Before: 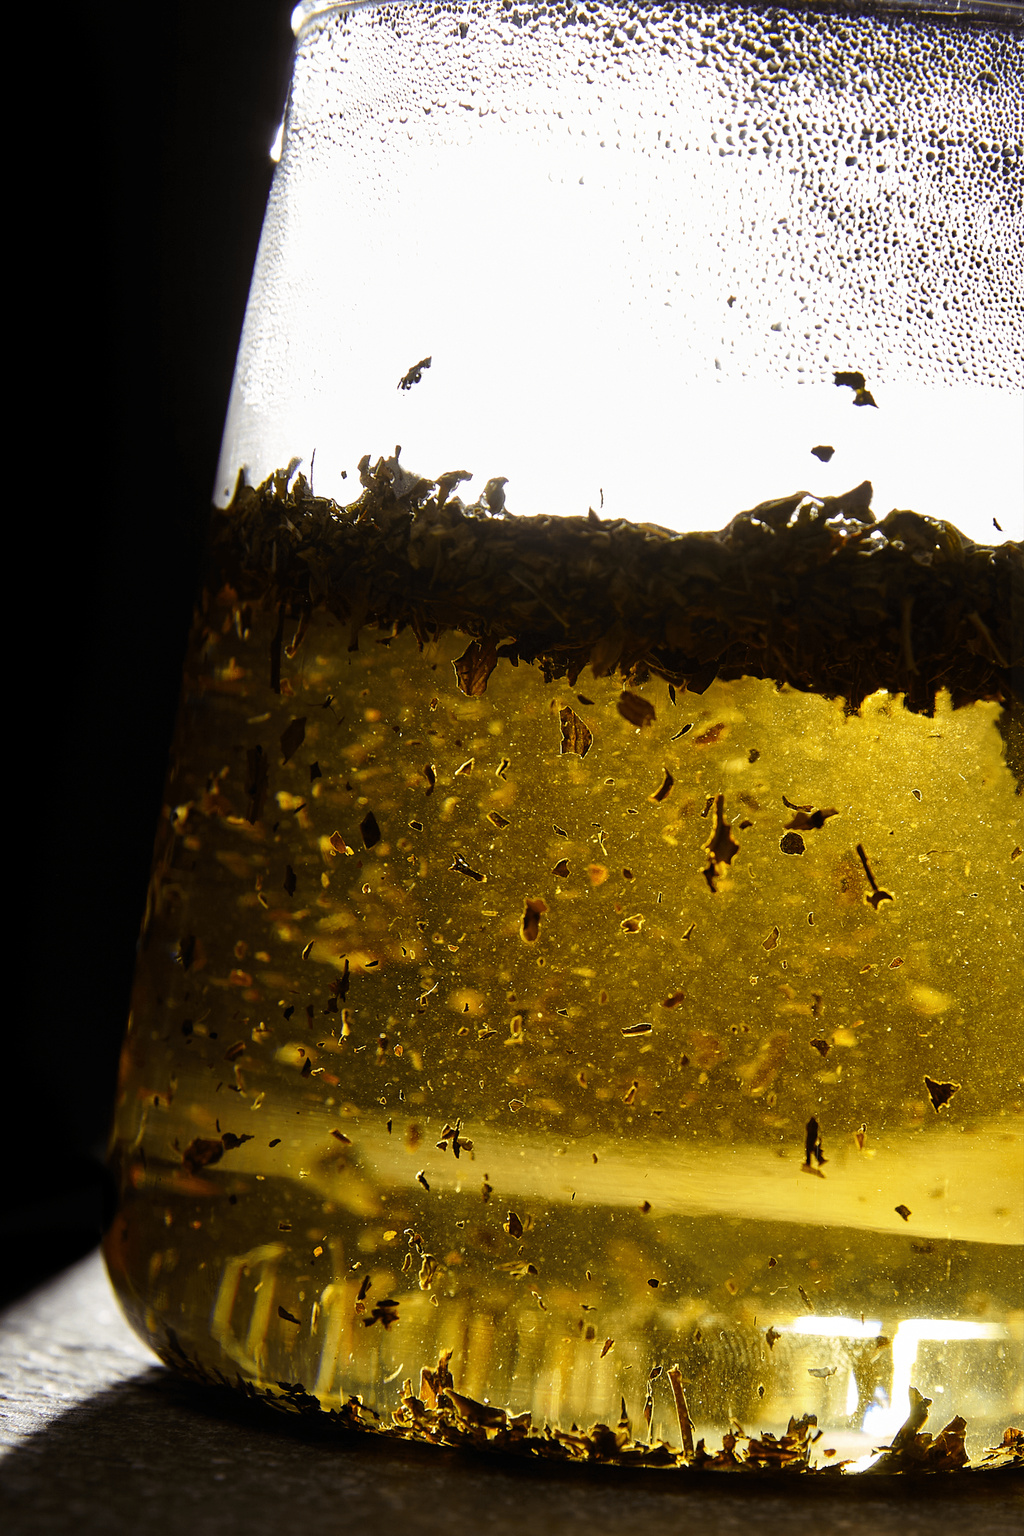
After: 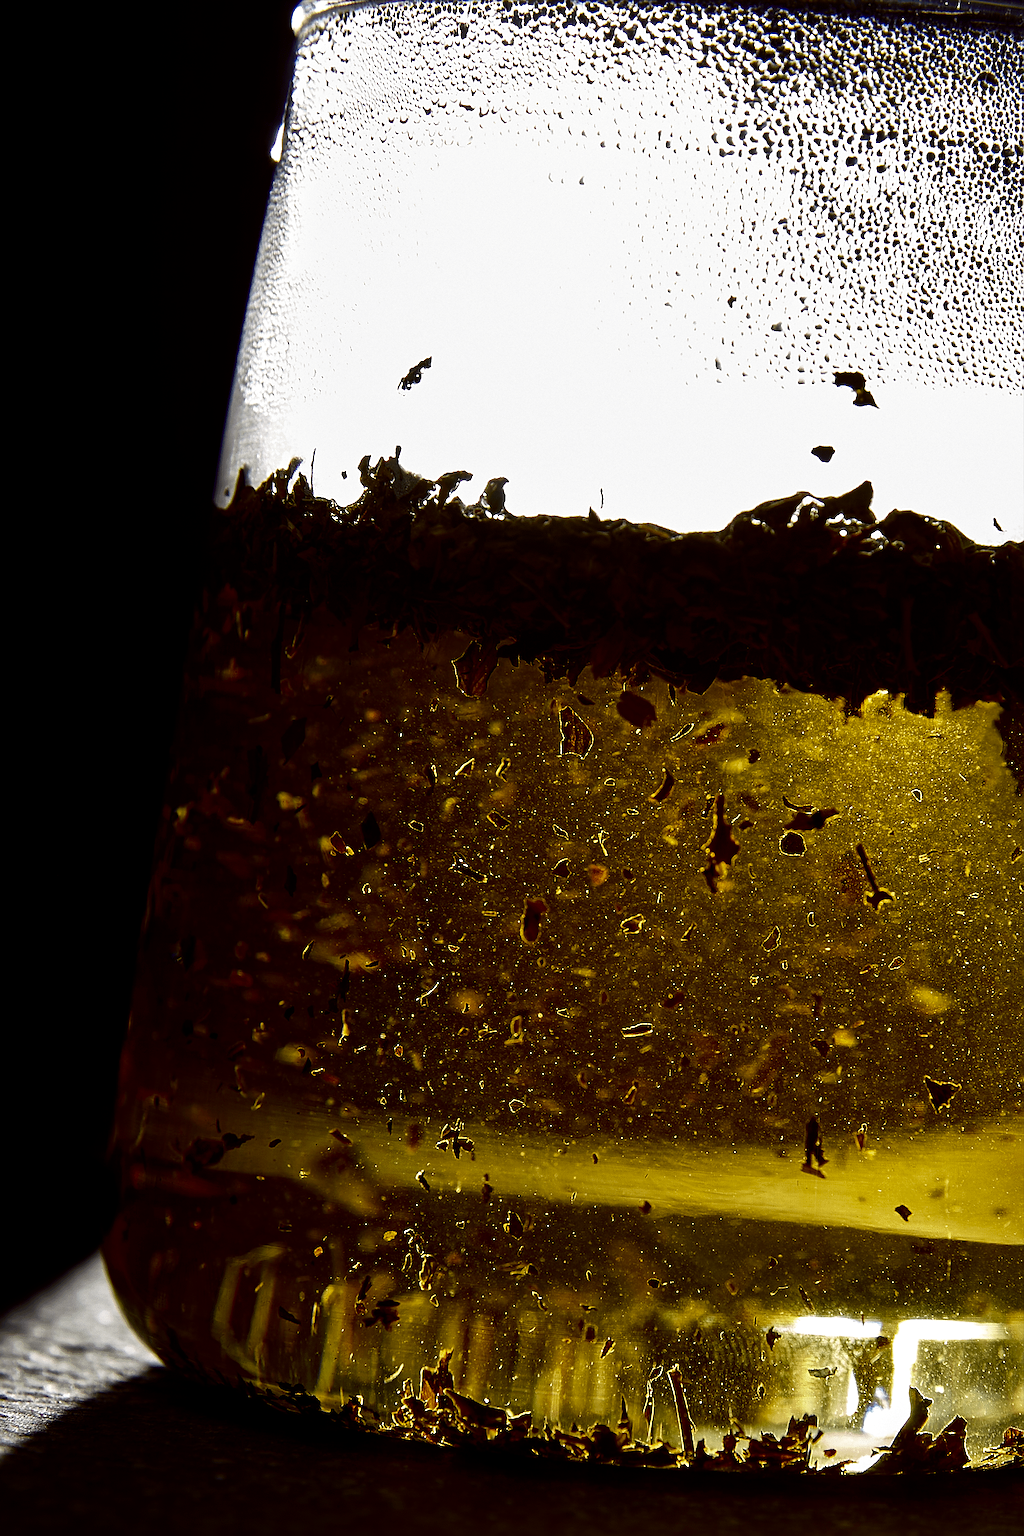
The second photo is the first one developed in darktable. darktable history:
local contrast: mode bilateral grid, contrast 29, coarseness 24, midtone range 0.2
contrast brightness saturation: brightness -0.54
sharpen: on, module defaults
